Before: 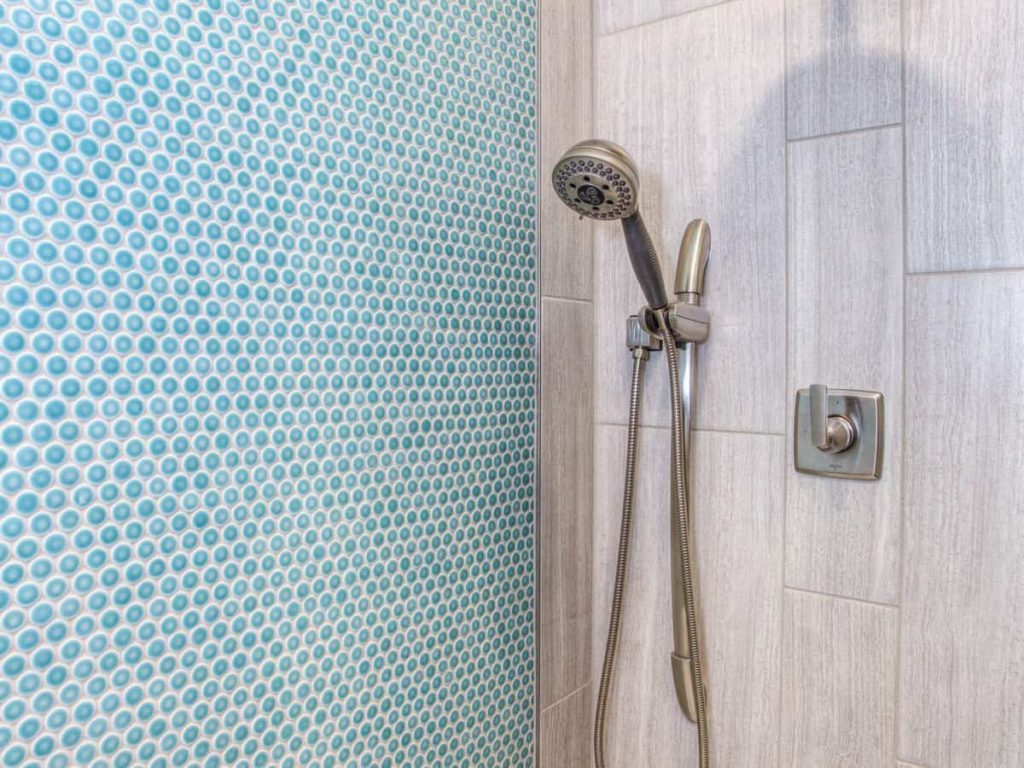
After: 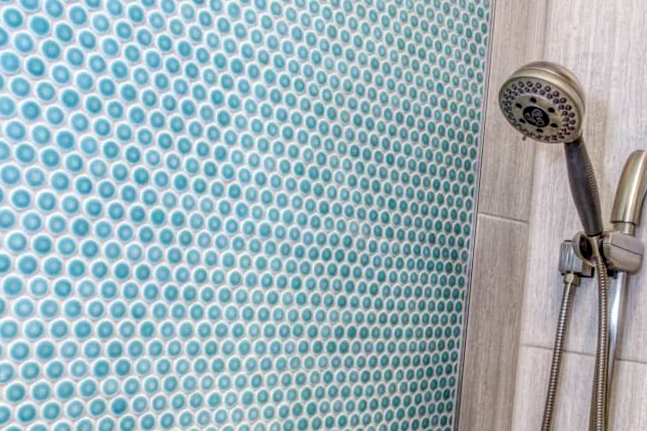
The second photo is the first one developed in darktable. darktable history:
local contrast: on, module defaults
crop and rotate: angle -4.99°, left 2.122%, top 6.945%, right 27.566%, bottom 30.519%
exposure: black level correction 0.016, exposure -0.009 EV, compensate highlight preservation false
